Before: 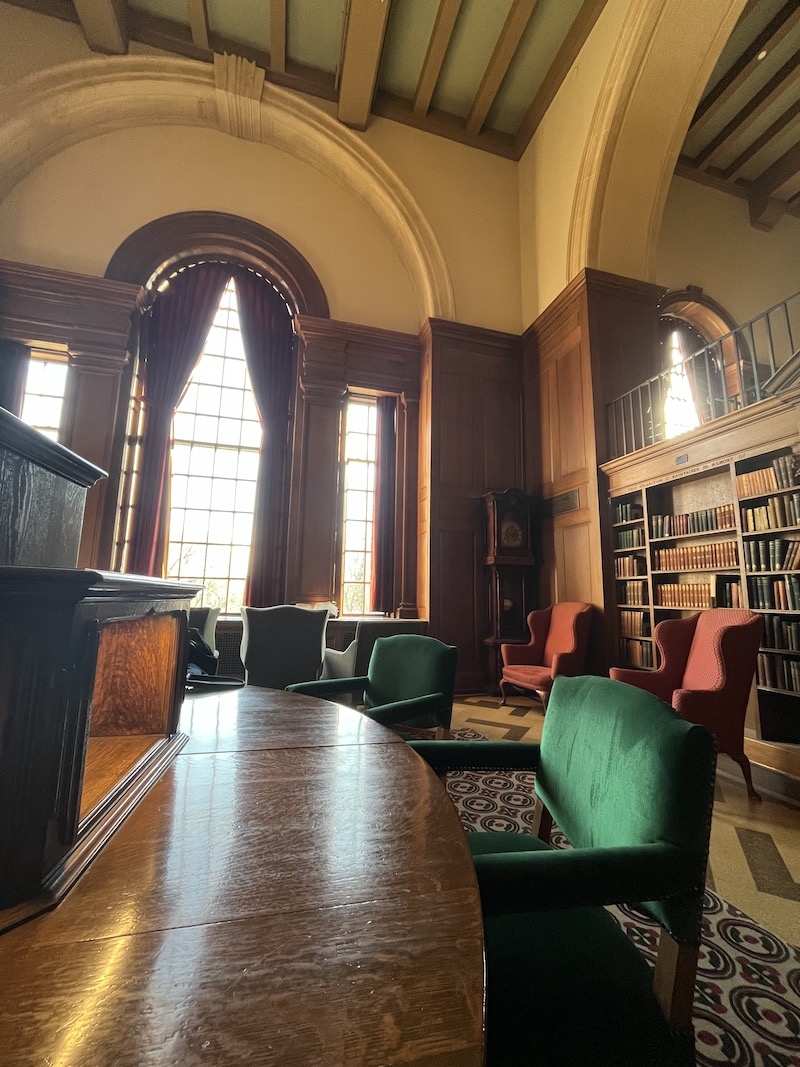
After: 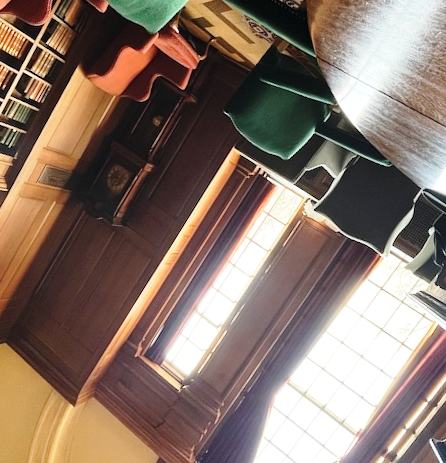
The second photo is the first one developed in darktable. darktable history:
base curve: curves: ch0 [(0, 0) (0.028, 0.03) (0.121, 0.232) (0.46, 0.748) (0.859, 0.968) (1, 1)], preserve colors none
crop and rotate: angle 148.45°, left 9.089%, top 15.571%, right 4.413%, bottom 17.082%
